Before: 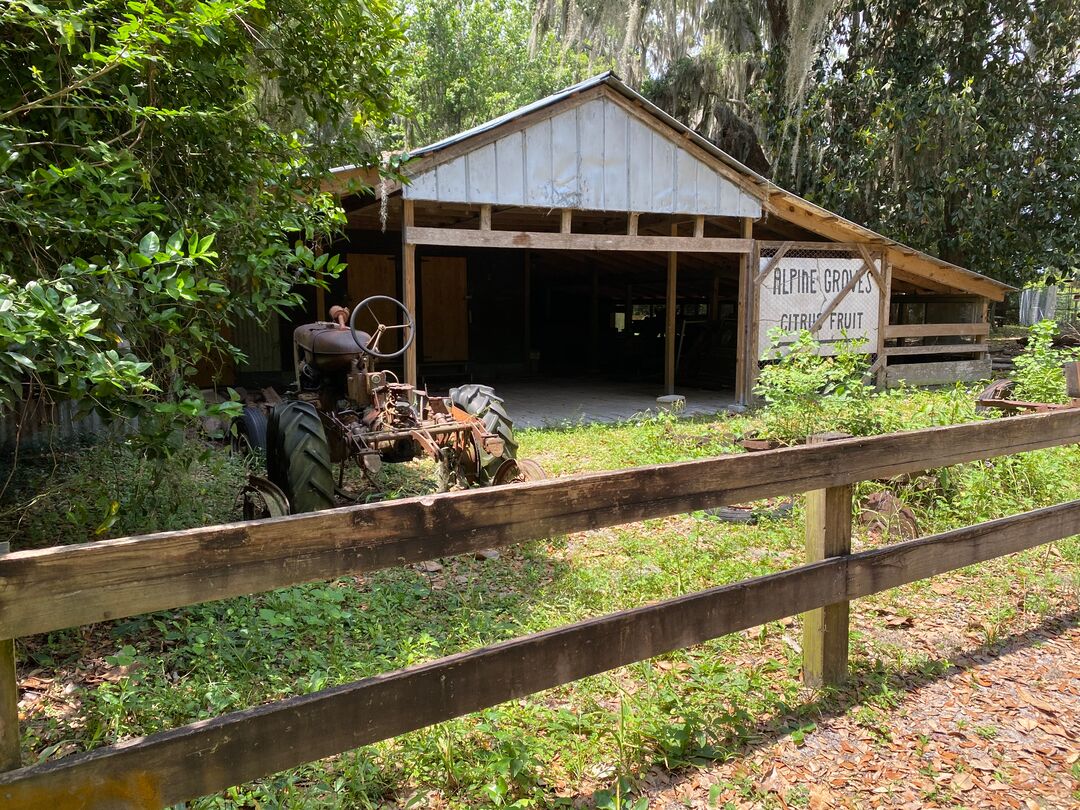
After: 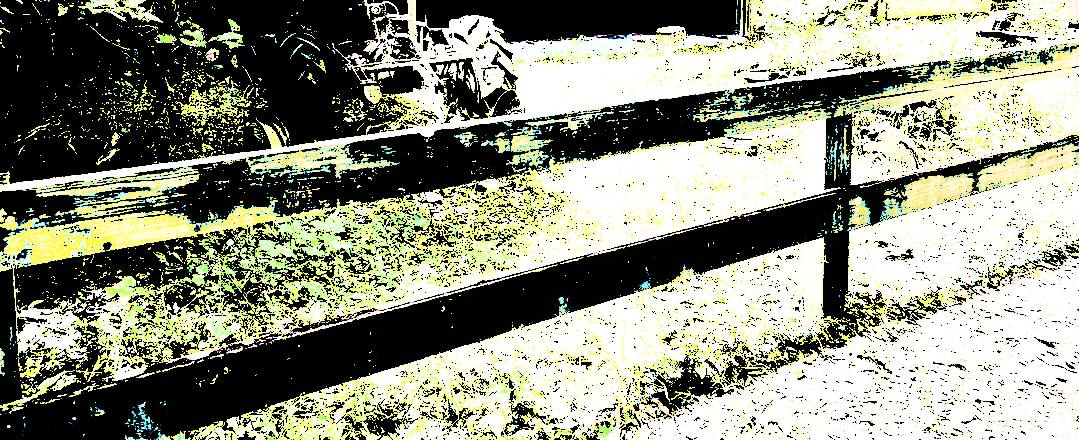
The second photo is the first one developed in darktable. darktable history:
exposure: black level correction 0.1, exposure 3.019 EV, compensate exposure bias true, compensate highlight preservation false
tone equalizer: on, module defaults
local contrast: highlights 101%, shadows 98%, detail 119%, midtone range 0.2
crop and rotate: top 45.66%, right 0.013%
filmic rgb: black relative exposure -8.51 EV, white relative exposure 5.52 EV, hardness 3.35, contrast 1.022
contrast brightness saturation: contrast 0.938, brightness 0.192
